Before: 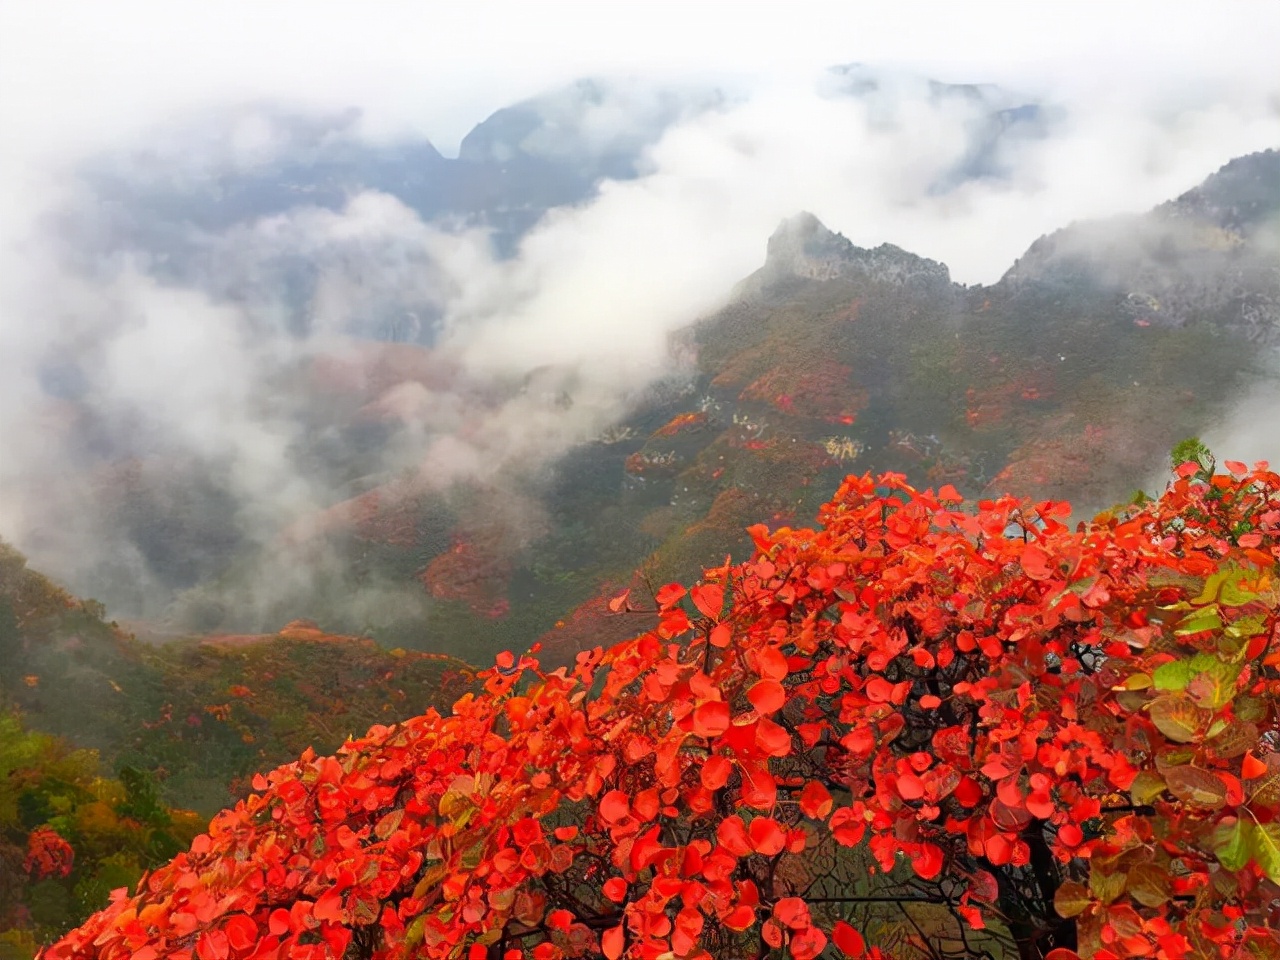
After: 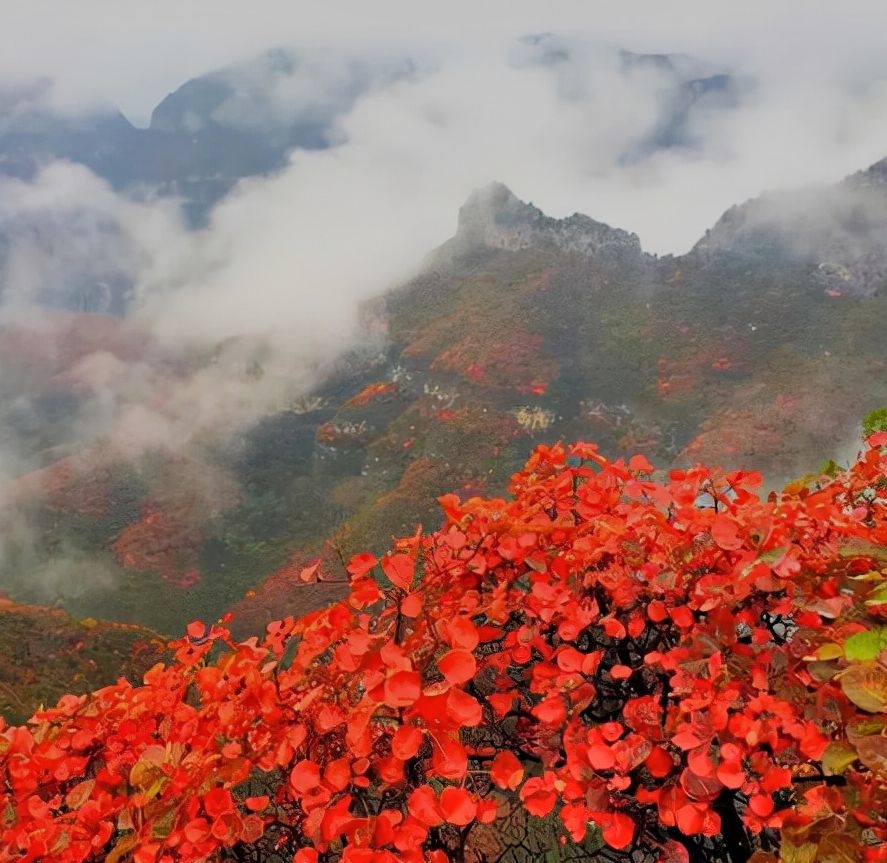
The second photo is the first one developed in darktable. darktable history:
filmic rgb: black relative exposure -7.65 EV, white relative exposure 4.56 EV, threshold 2.96 EV, hardness 3.61, enable highlight reconstruction true
haze removal: compatibility mode true, adaptive false
crop and rotate: left 24.163%, top 3.226%, right 6.475%, bottom 6.797%
shadows and highlights: soften with gaussian
